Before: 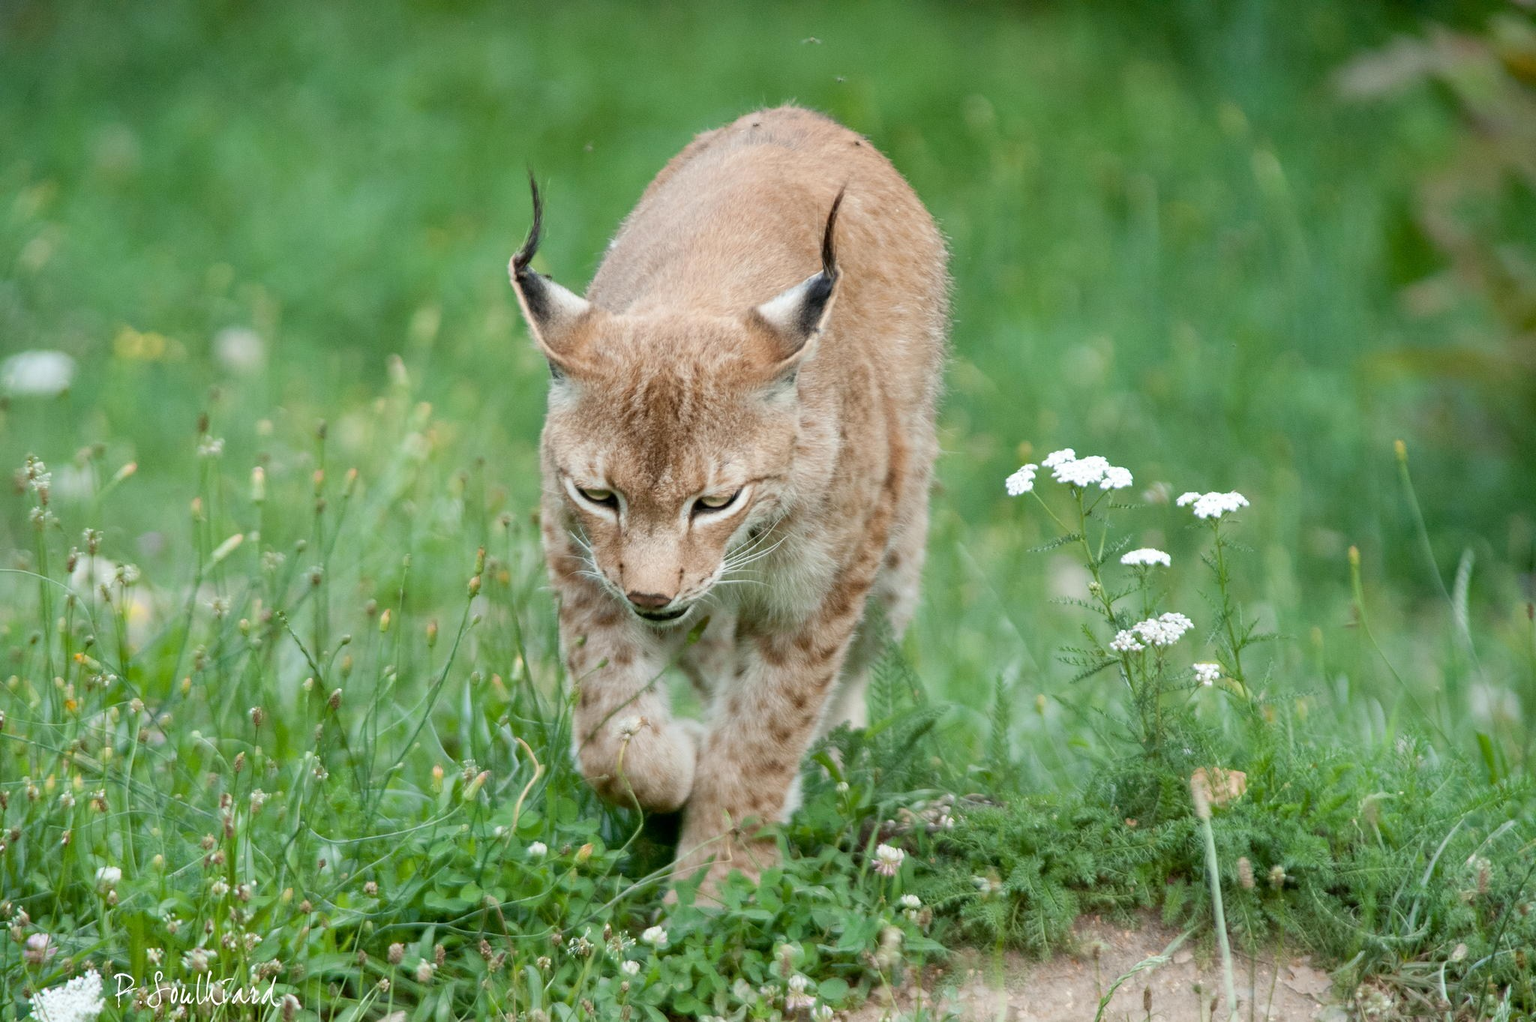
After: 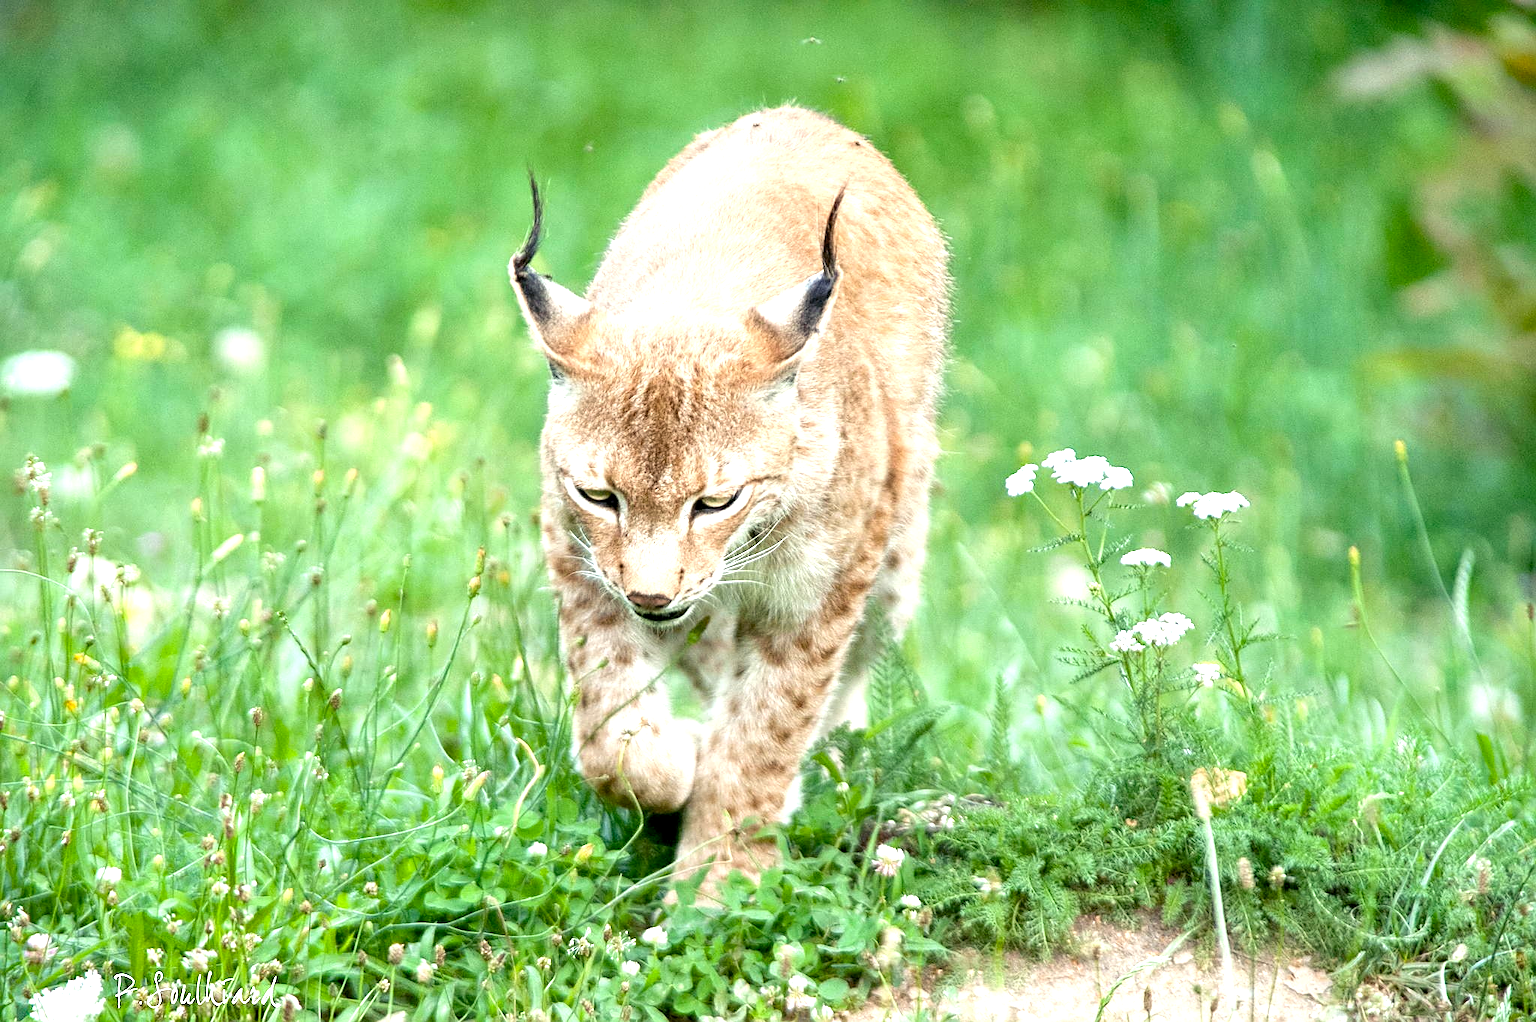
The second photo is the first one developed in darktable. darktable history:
color balance rgb: shadows lift › luminance -21.704%, shadows lift › chroma 6.516%, shadows lift › hue 269.28°, global offset › luminance -0.495%, perceptual saturation grading › global saturation 9.671%
exposure: exposure 1.133 EV, compensate highlight preservation false
local contrast: highlights 100%, shadows 97%, detail 120%, midtone range 0.2
sharpen: on, module defaults
